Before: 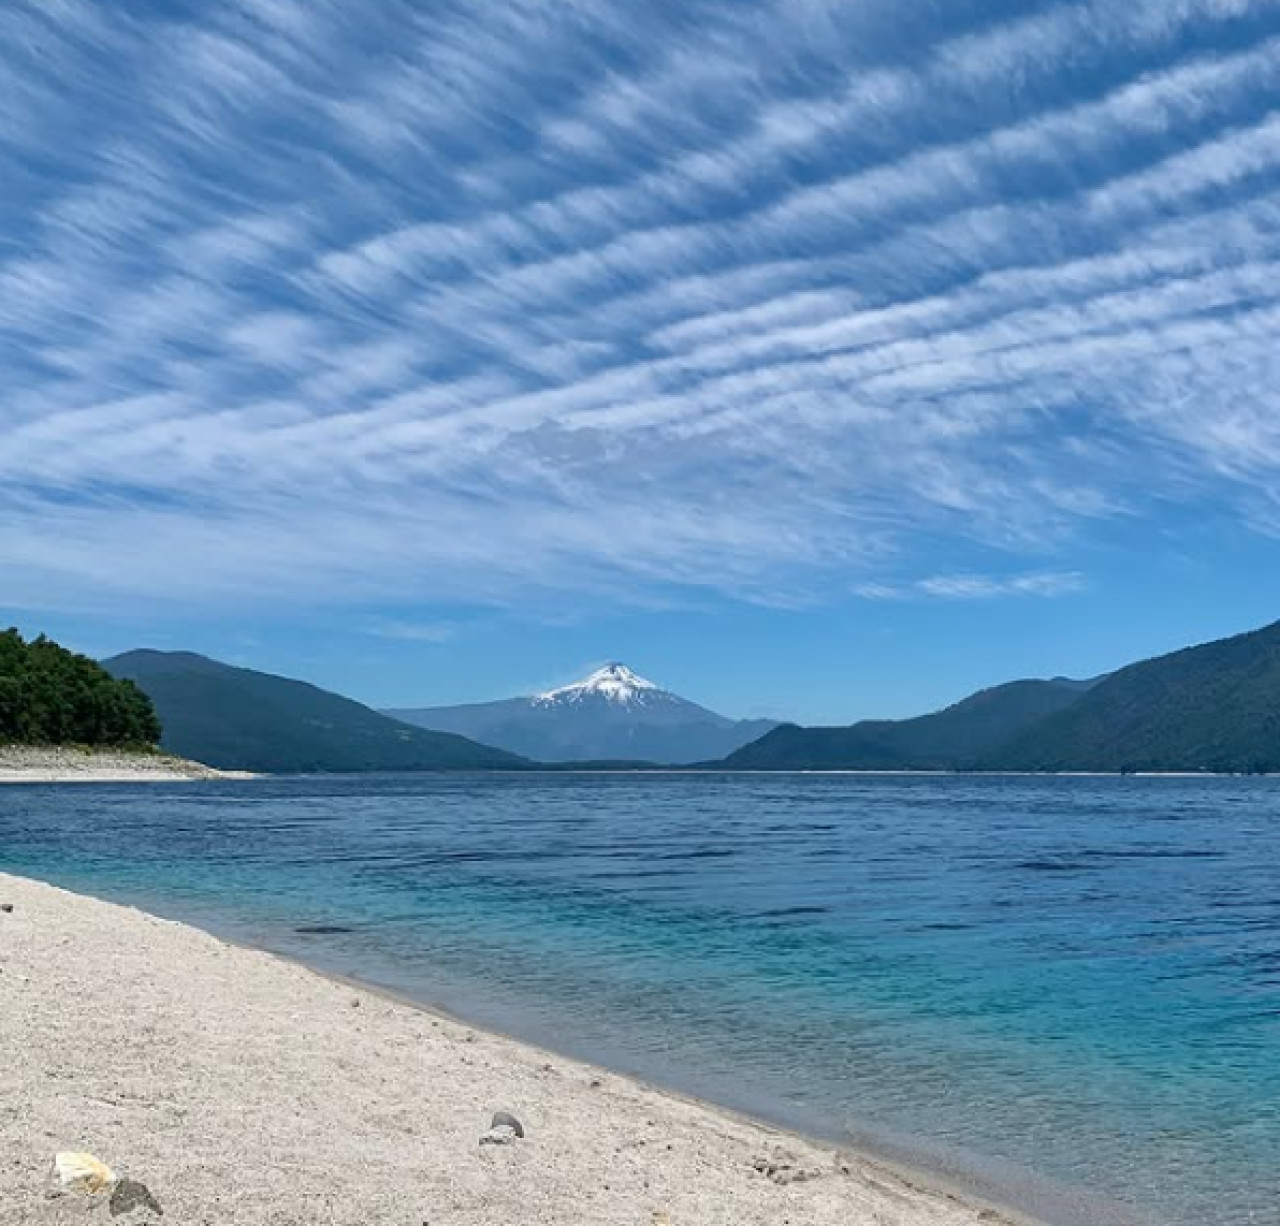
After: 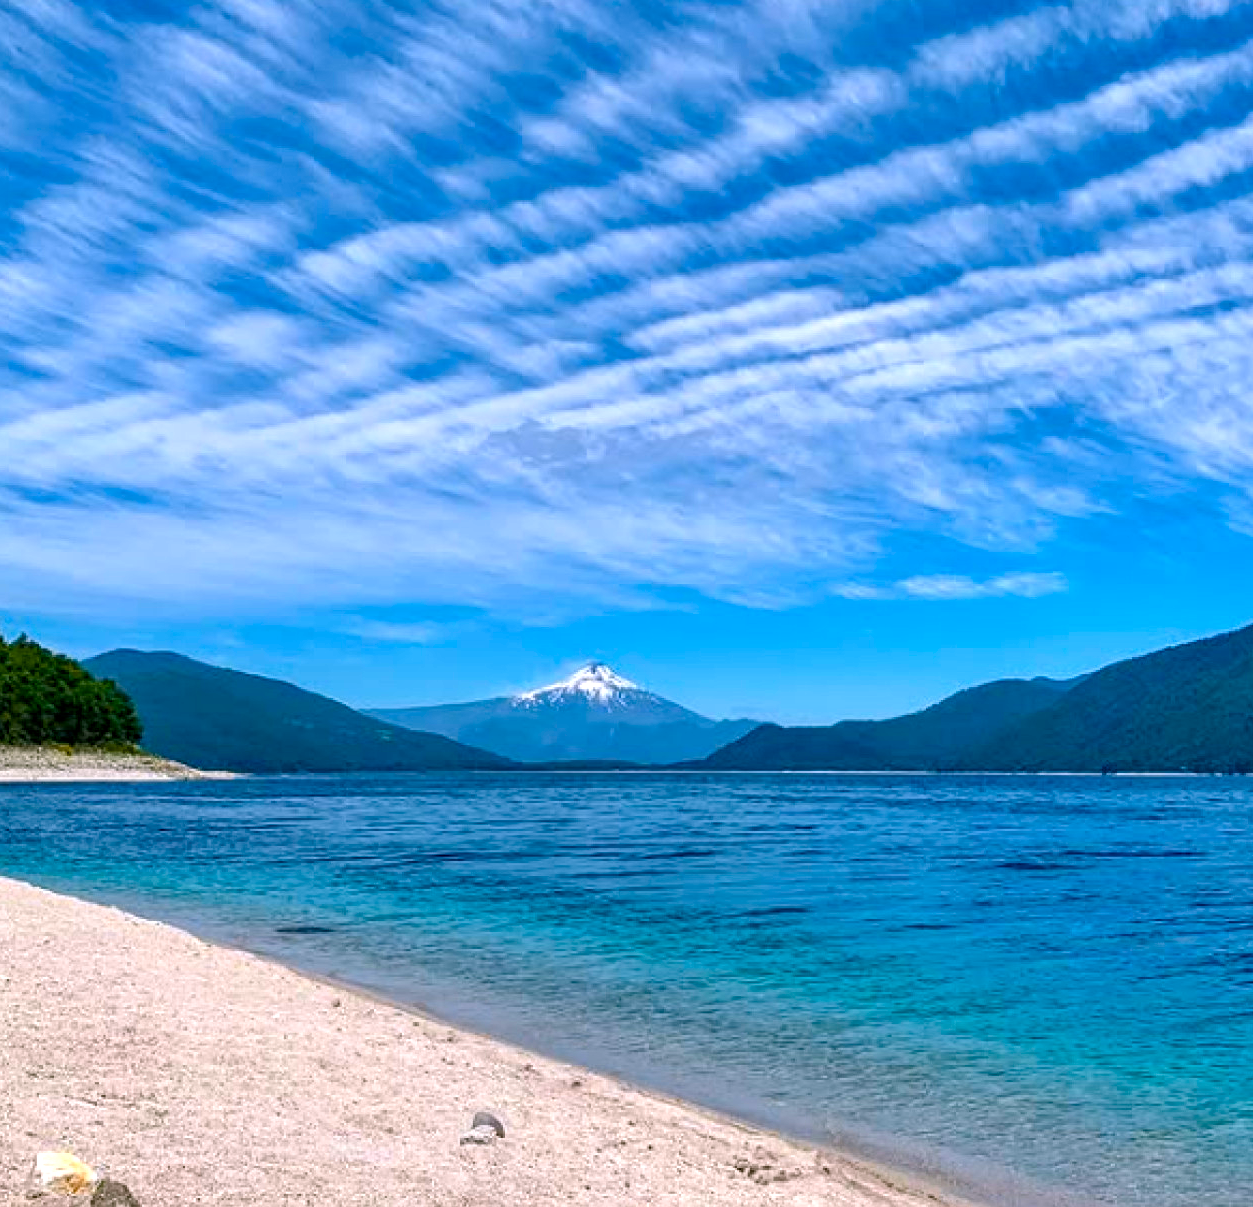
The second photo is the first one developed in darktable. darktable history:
local contrast: on, module defaults
crop and rotate: left 1.492%, right 0.602%, bottom 1.536%
color balance rgb: highlights gain › chroma 1.553%, highlights gain › hue 310.27°, perceptual saturation grading › global saturation 36.218%, perceptual saturation grading › shadows 34.758%, global vibrance 20%
exposure: exposure 0.299 EV, compensate exposure bias true, compensate highlight preservation false
color zones: curves: ch1 [(0.24, 0.629) (0.75, 0.5)]; ch2 [(0.255, 0.454) (0.745, 0.491)]
